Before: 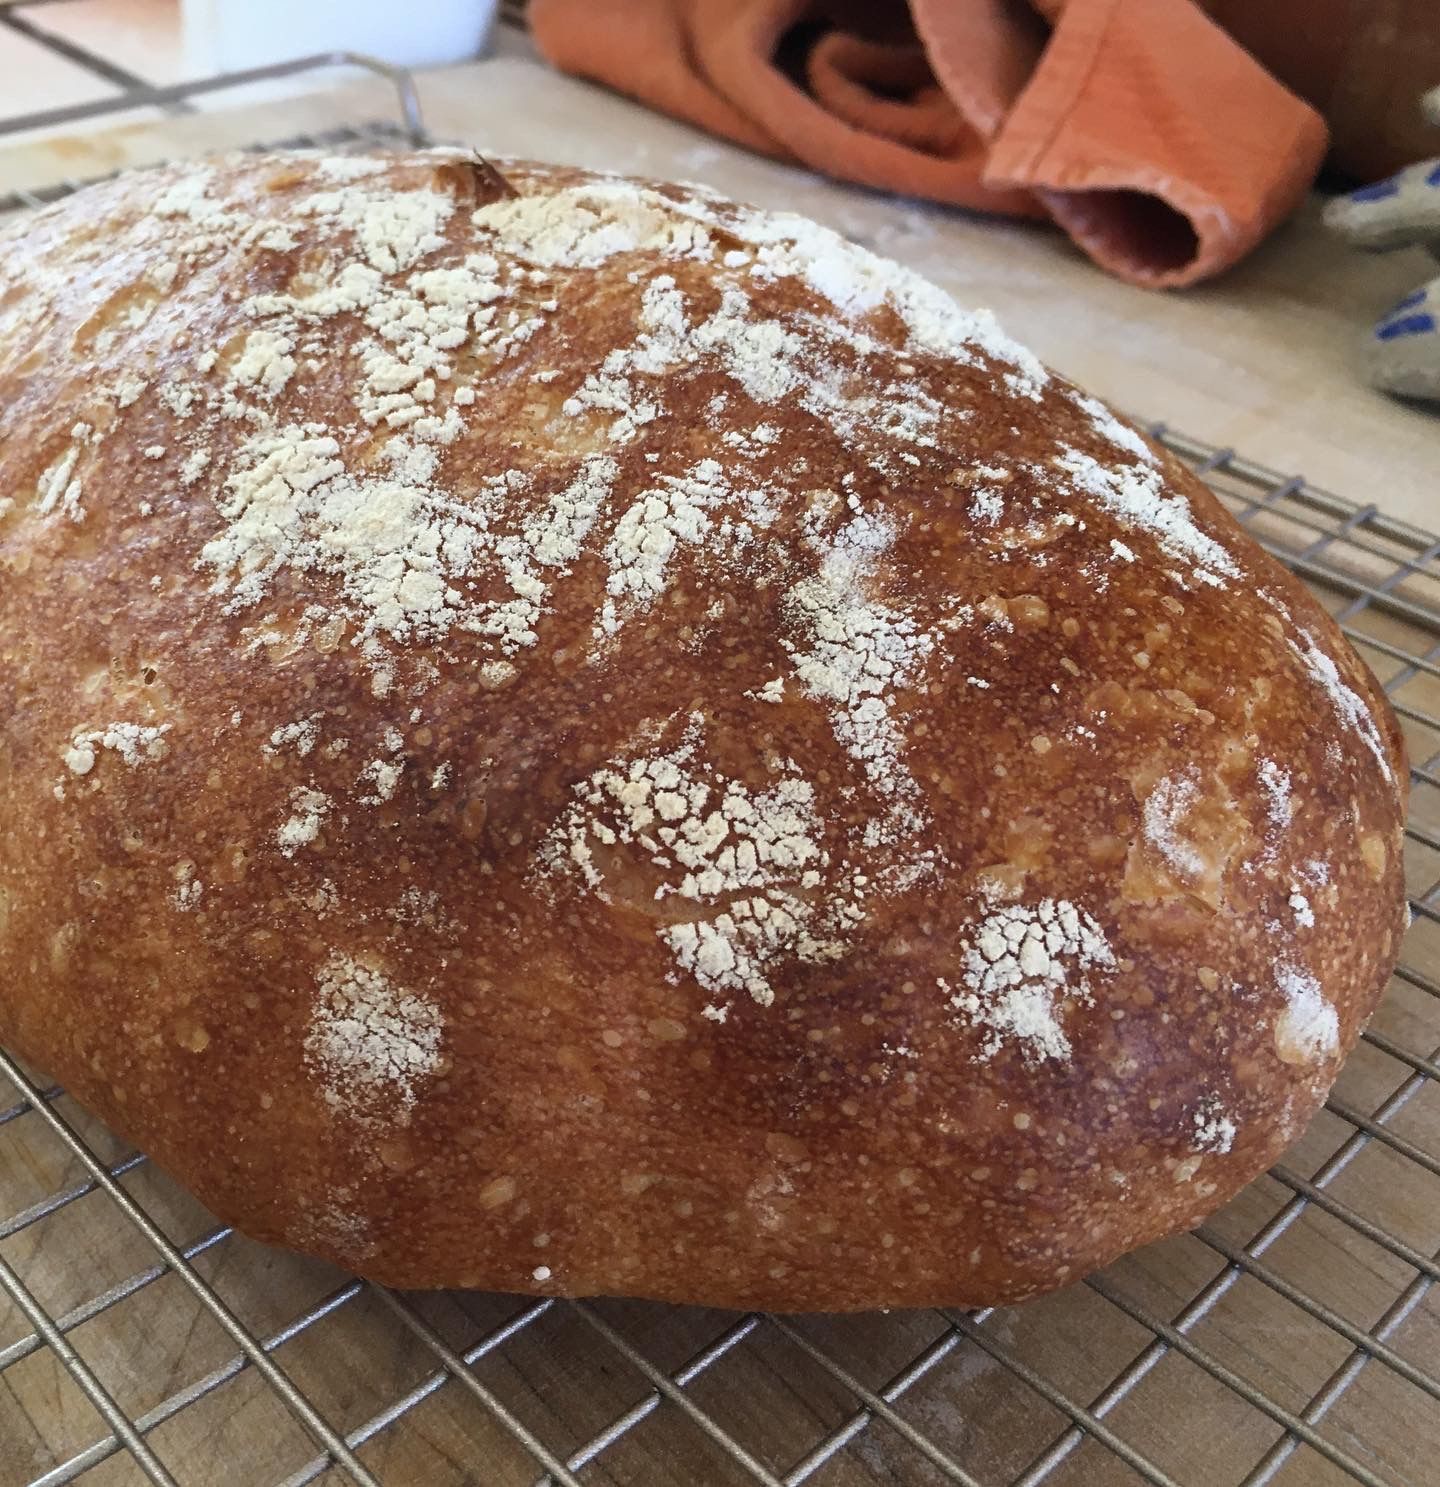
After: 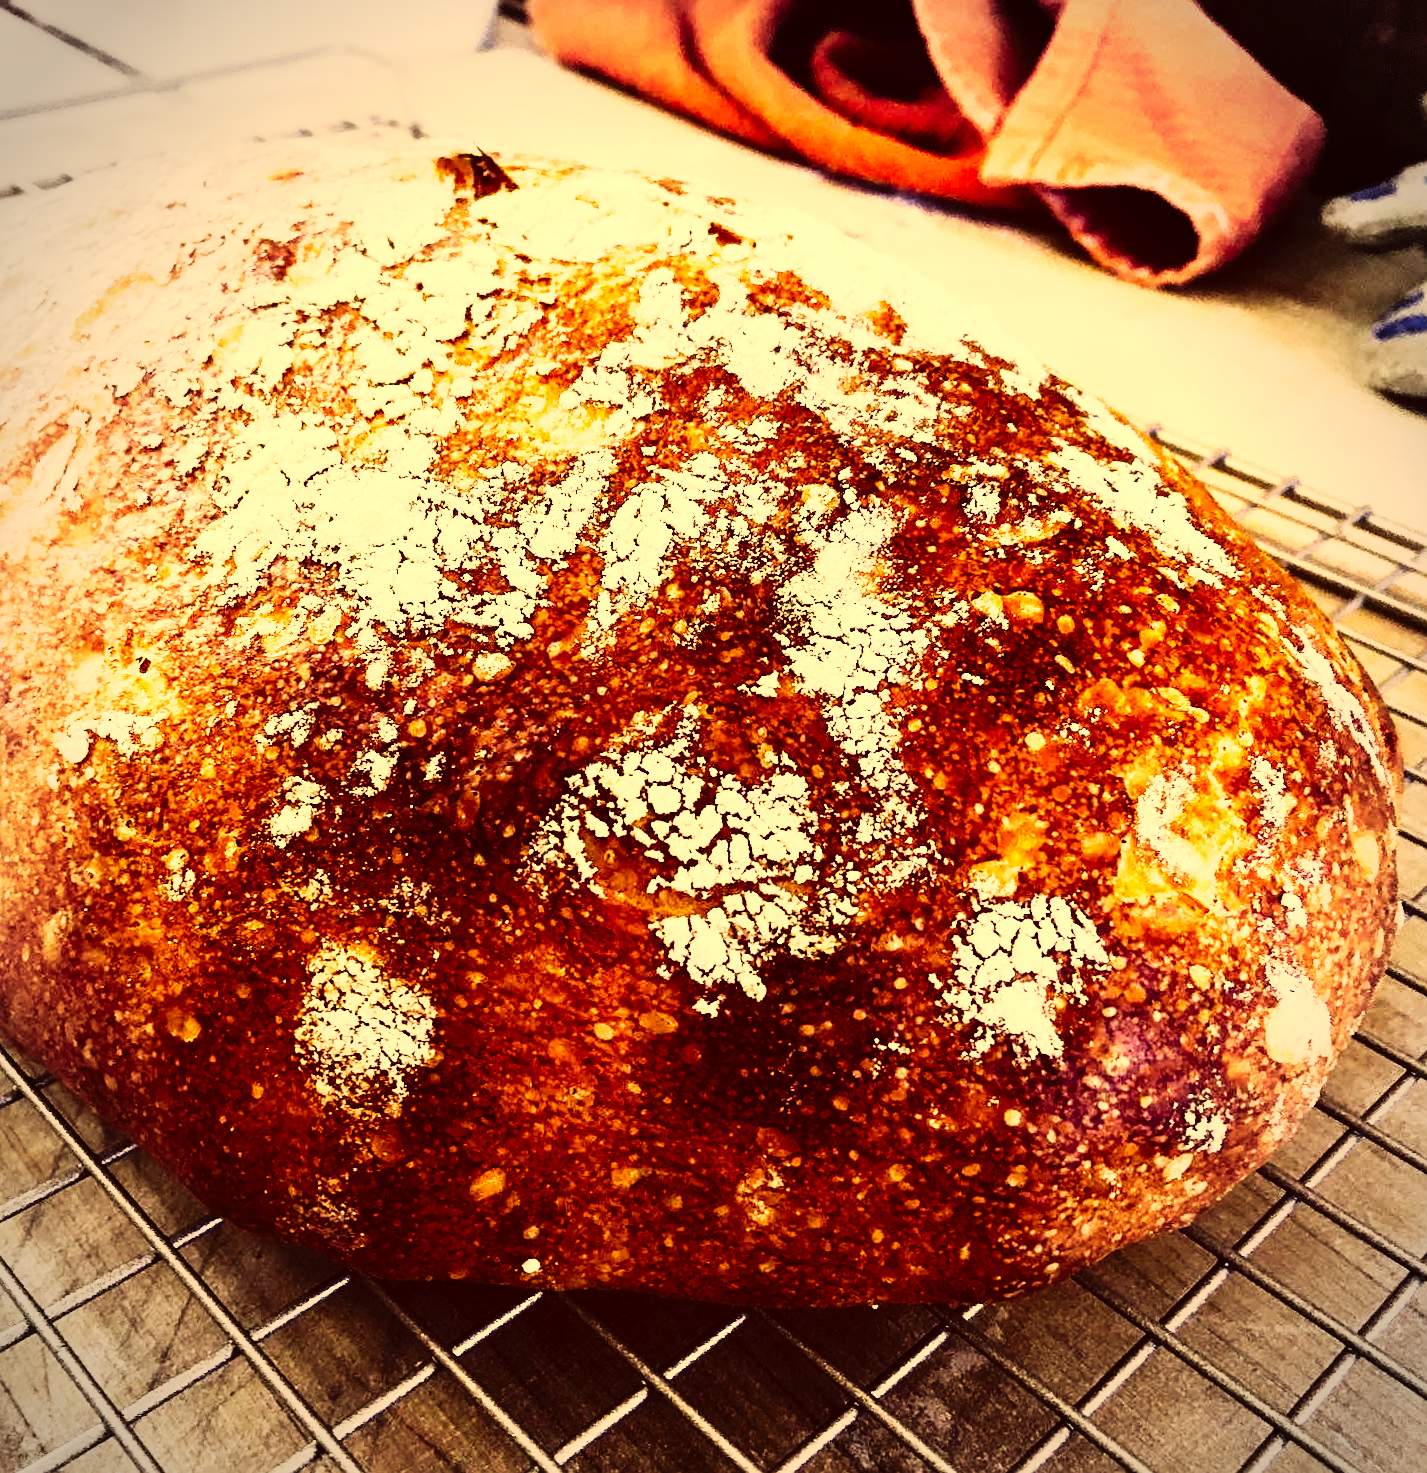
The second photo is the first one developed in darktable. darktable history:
crop and rotate: angle -0.5°
color correction: highlights a* 10.12, highlights b* 39.04, shadows a* 14.62, shadows b* 3.37
tone equalizer: -8 EV -0.75 EV, -7 EV -0.7 EV, -6 EV -0.6 EV, -5 EV -0.4 EV, -3 EV 0.4 EV, -2 EV 0.6 EV, -1 EV 0.7 EV, +0 EV 0.75 EV, edges refinement/feathering 500, mask exposure compensation -1.57 EV, preserve details no
sharpen: amount 0.2
exposure: exposure 0.4 EV, compensate highlight preservation false
vignetting: automatic ratio true
tone curve: curves: ch0 [(0, 0) (0.003, 0.003) (0.011, 0.006) (0.025, 0.01) (0.044, 0.015) (0.069, 0.02) (0.1, 0.027) (0.136, 0.036) (0.177, 0.05) (0.224, 0.07) (0.277, 0.12) (0.335, 0.208) (0.399, 0.334) (0.468, 0.473) (0.543, 0.636) (0.623, 0.795) (0.709, 0.907) (0.801, 0.97) (0.898, 0.989) (1, 1)], preserve colors none
